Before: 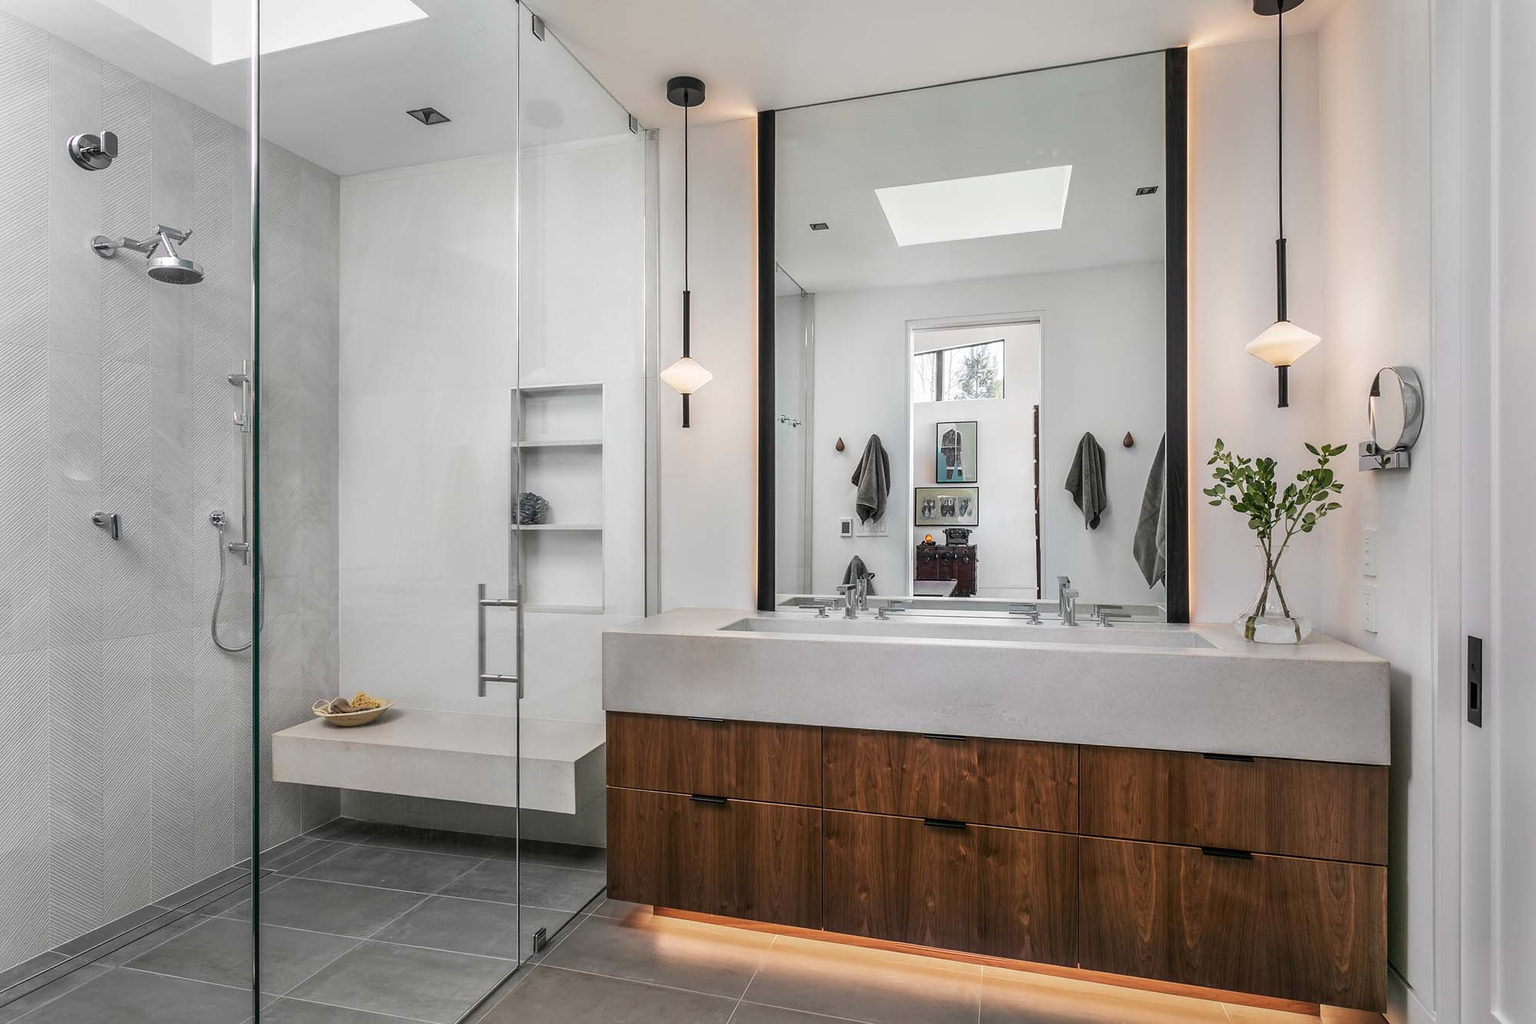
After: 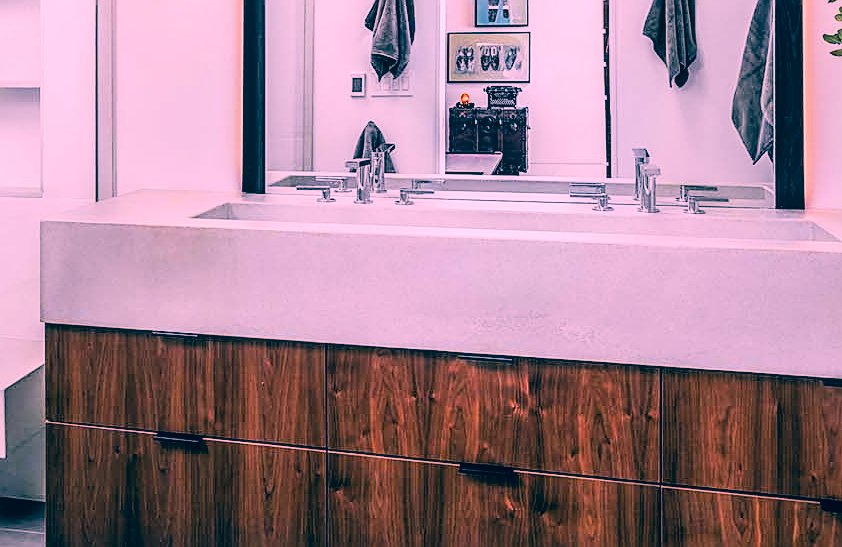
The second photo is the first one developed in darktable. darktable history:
exposure: black level correction -0.002, exposure 0.54 EV, compensate highlight preservation false
color correction: highlights a* 17.03, highlights b* 0.205, shadows a* -15.38, shadows b* -14.56, saturation 1.5
crop: left 37.221%, top 45.169%, right 20.63%, bottom 13.777%
filmic rgb: black relative exposure -5 EV, hardness 2.88, contrast 1.3, highlights saturation mix -30%
sharpen: on, module defaults
tone equalizer: on, module defaults
white balance: red 1.05, blue 1.072
local contrast: on, module defaults
